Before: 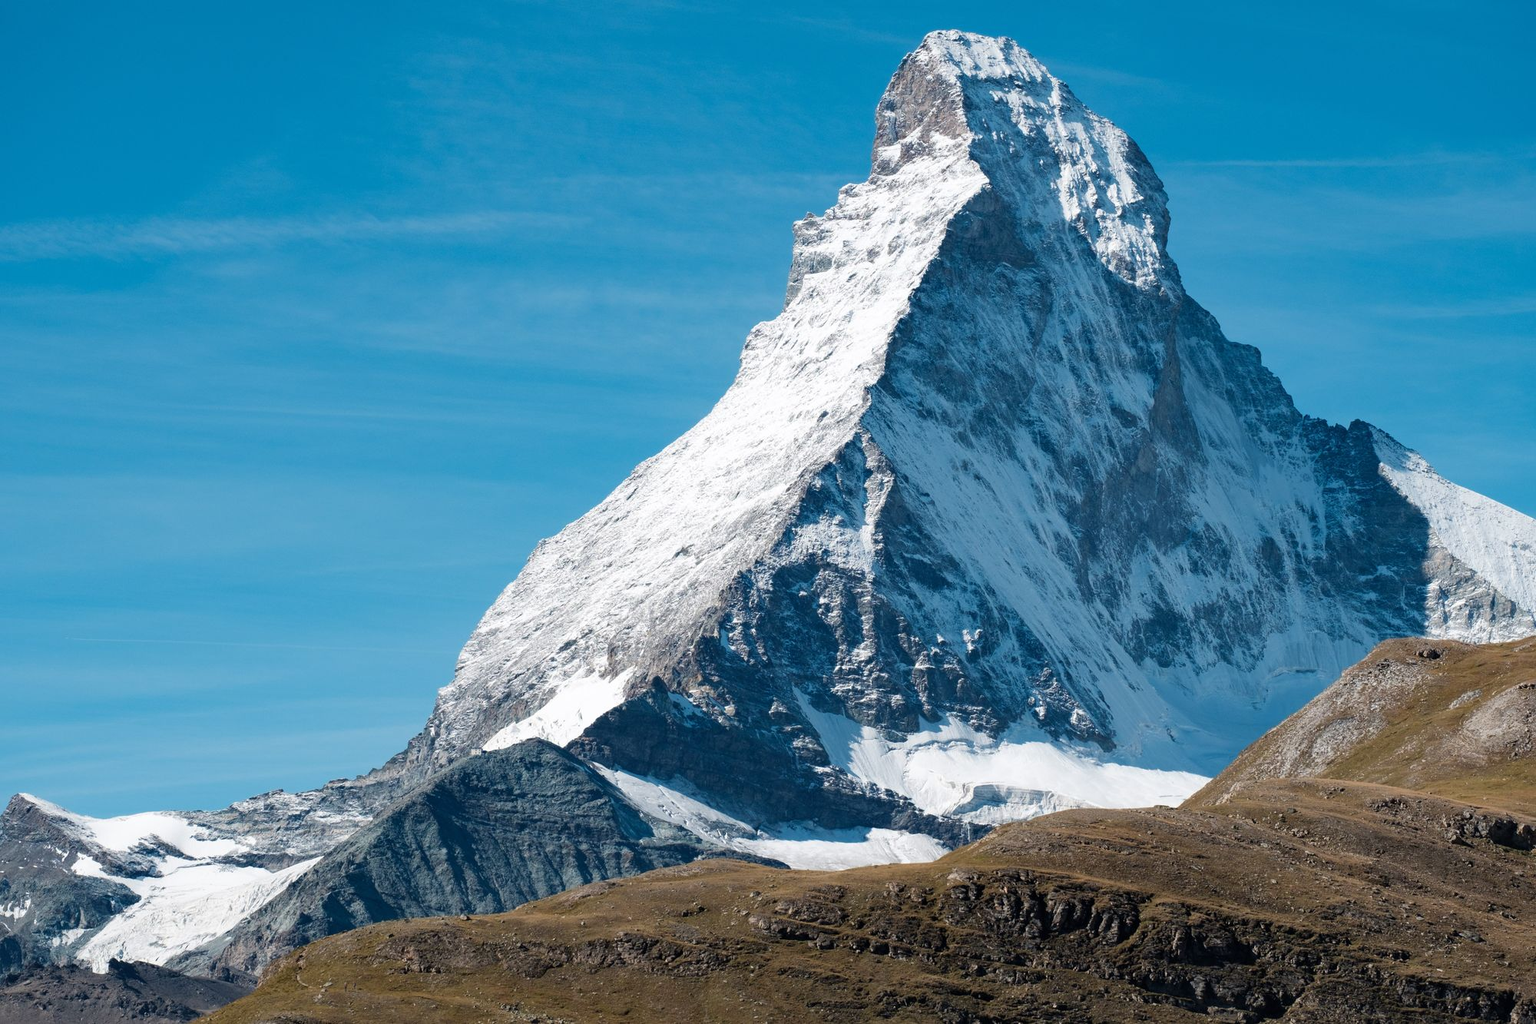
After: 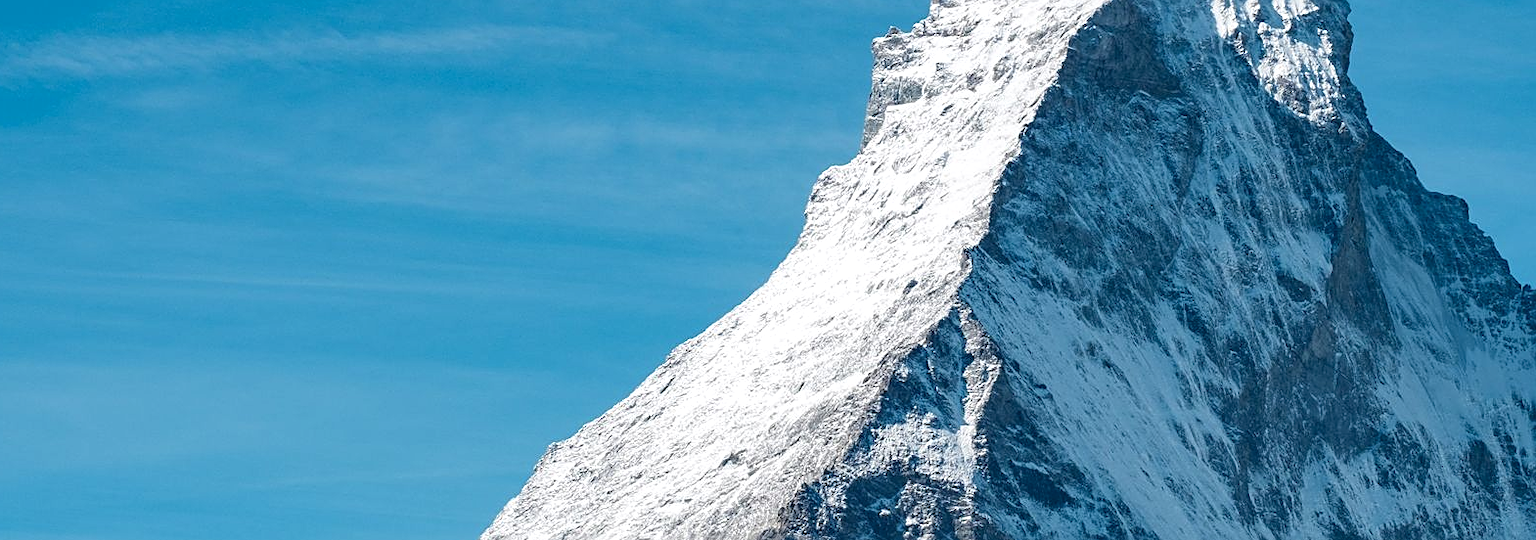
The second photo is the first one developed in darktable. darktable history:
crop: left 7.053%, top 18.739%, right 14.431%, bottom 39.829%
exposure: black level correction 0.001, exposure 0.016 EV, compensate highlight preservation false
sharpen: on, module defaults
local contrast: on, module defaults
